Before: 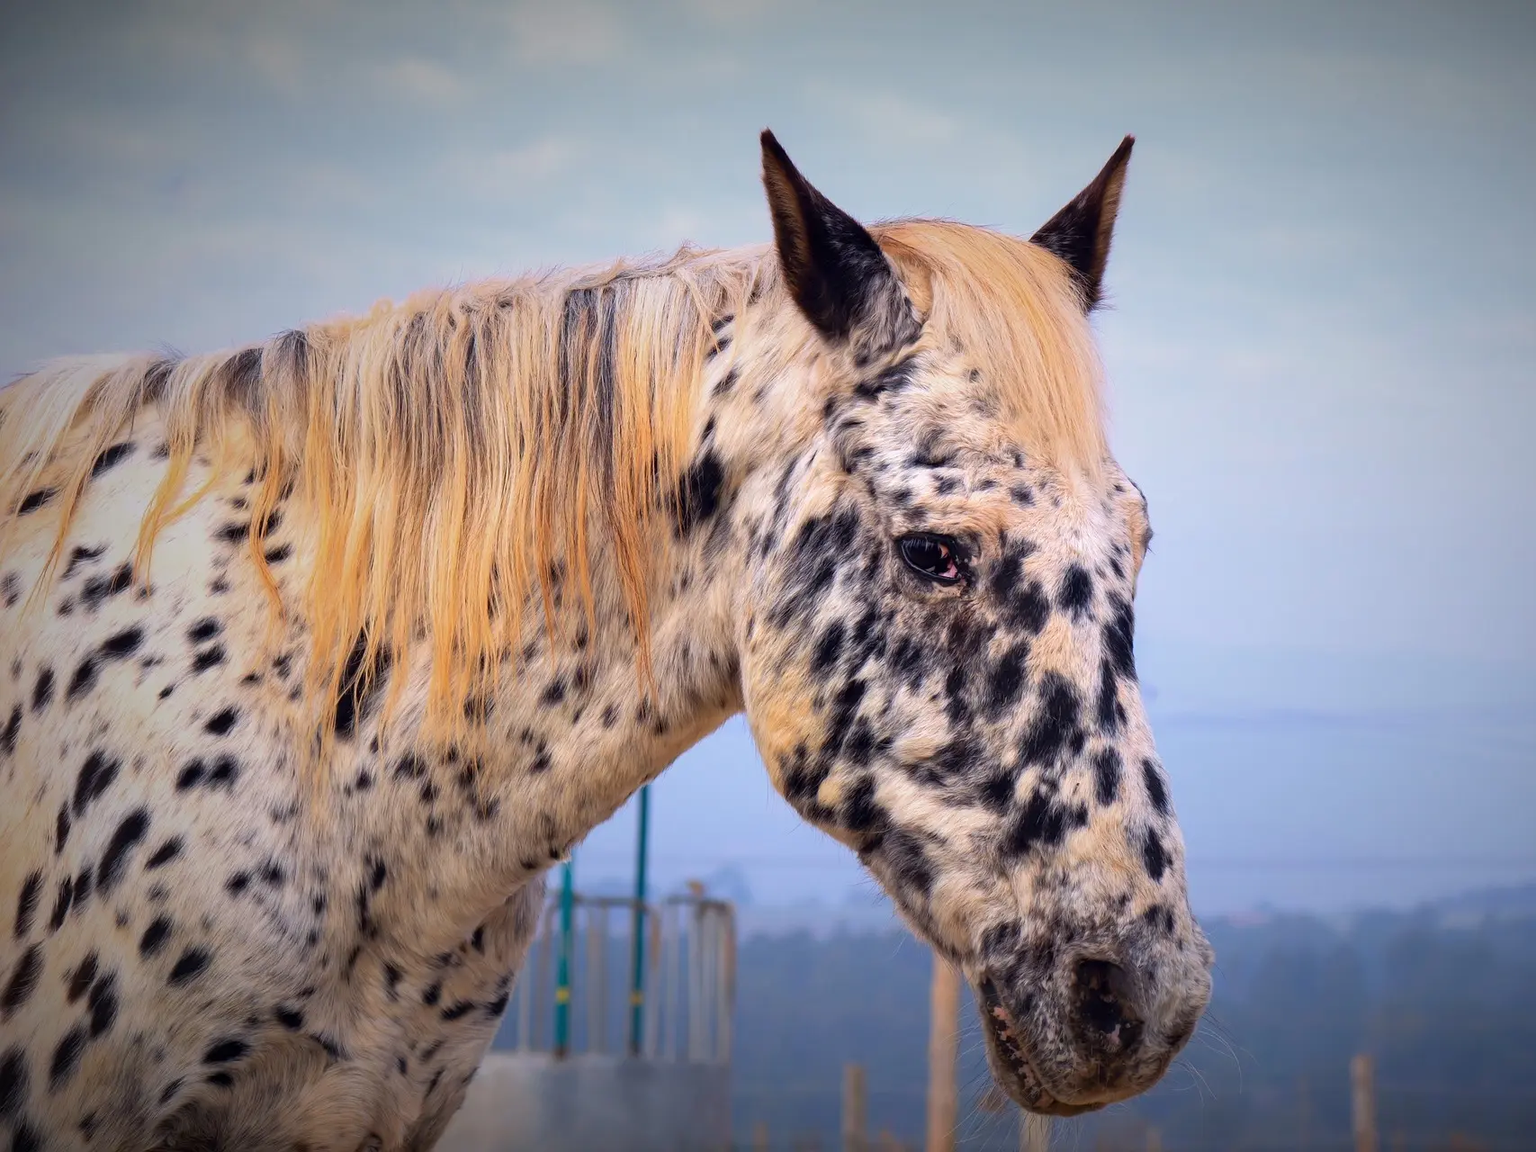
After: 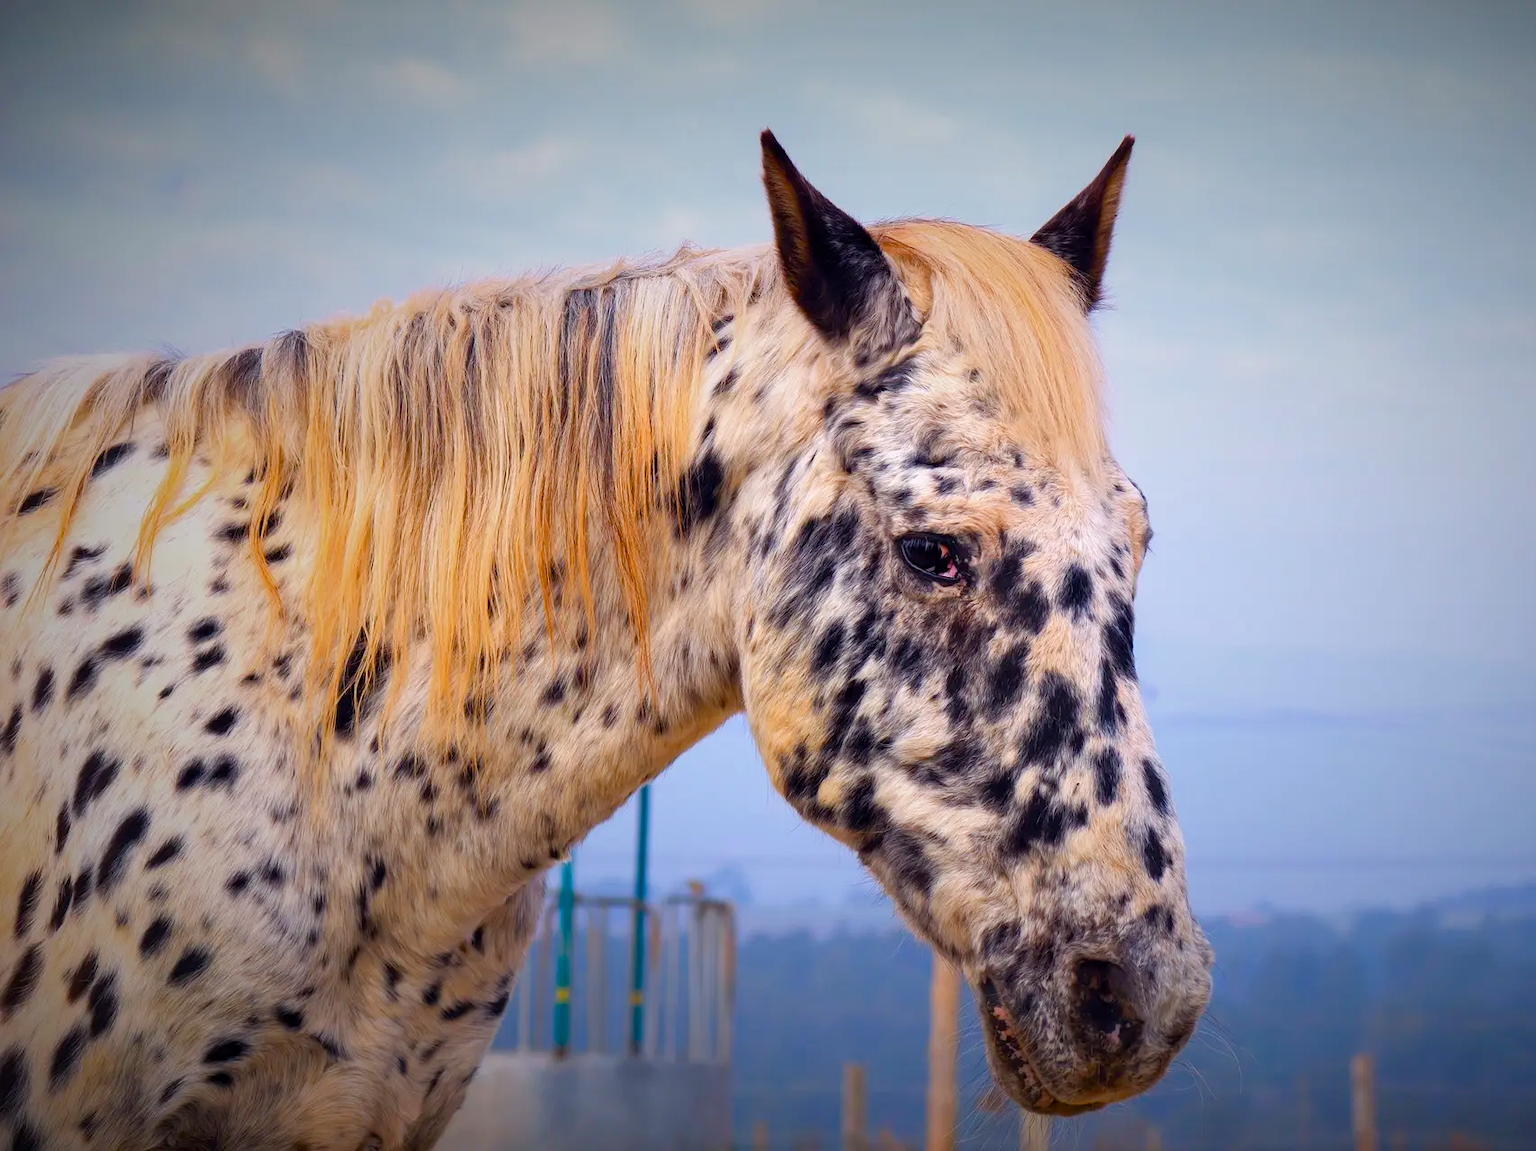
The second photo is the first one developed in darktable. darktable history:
color balance rgb: perceptual saturation grading › global saturation 23.521%, perceptual saturation grading › highlights -24.29%, perceptual saturation grading › mid-tones 24.706%, perceptual saturation grading › shadows 39.254%
